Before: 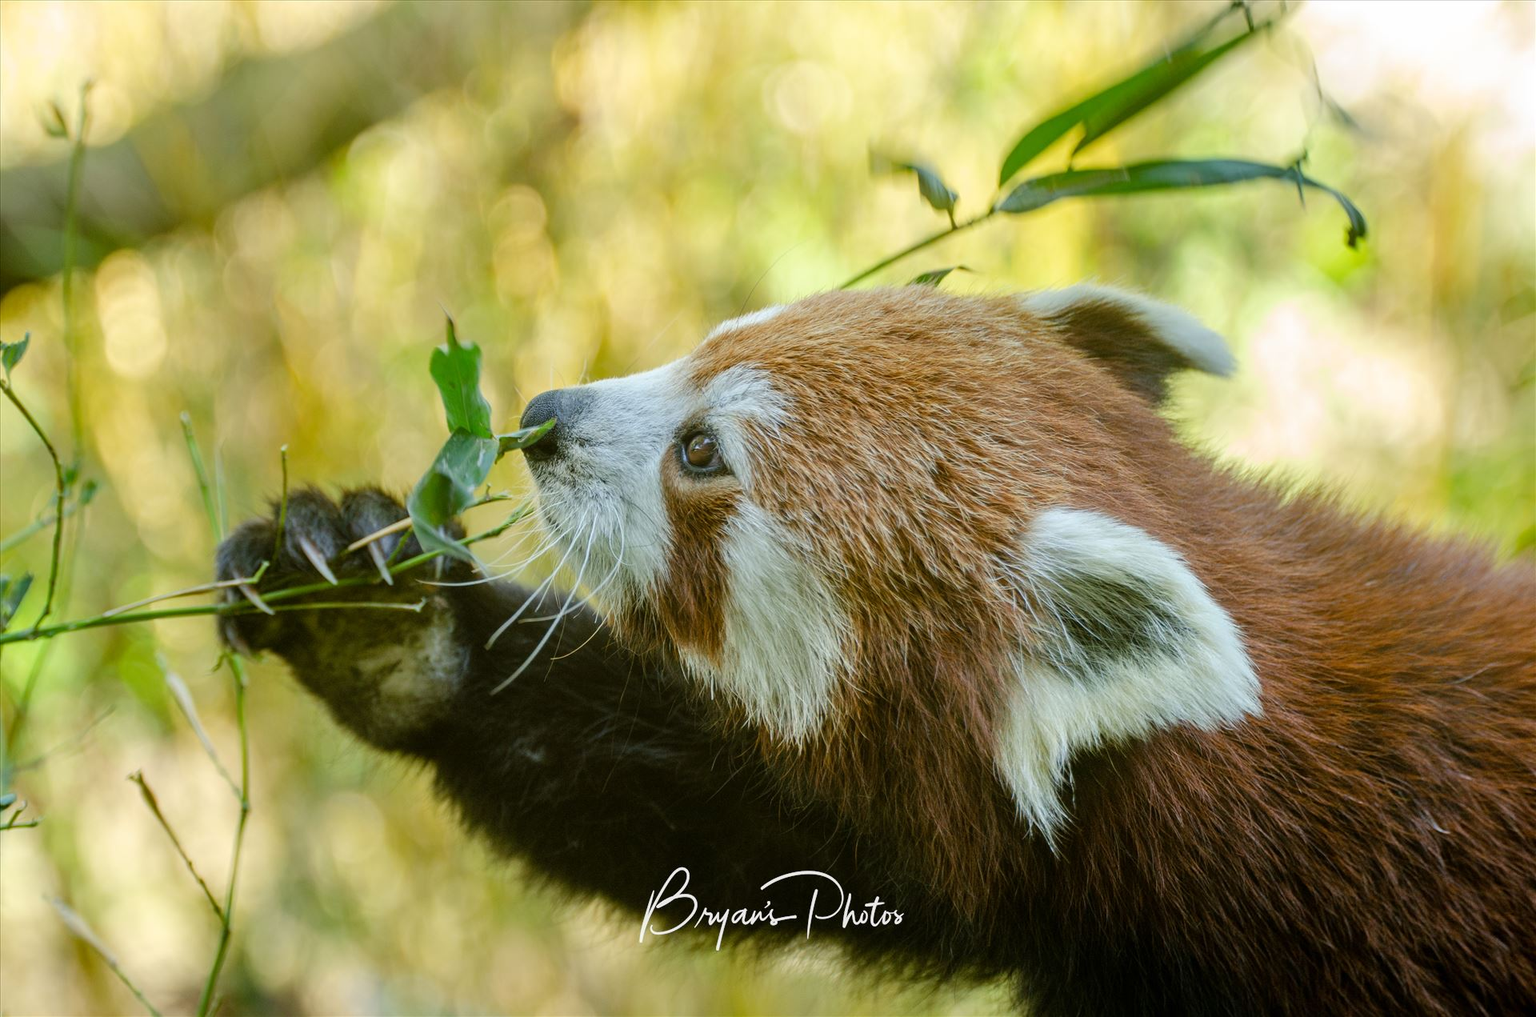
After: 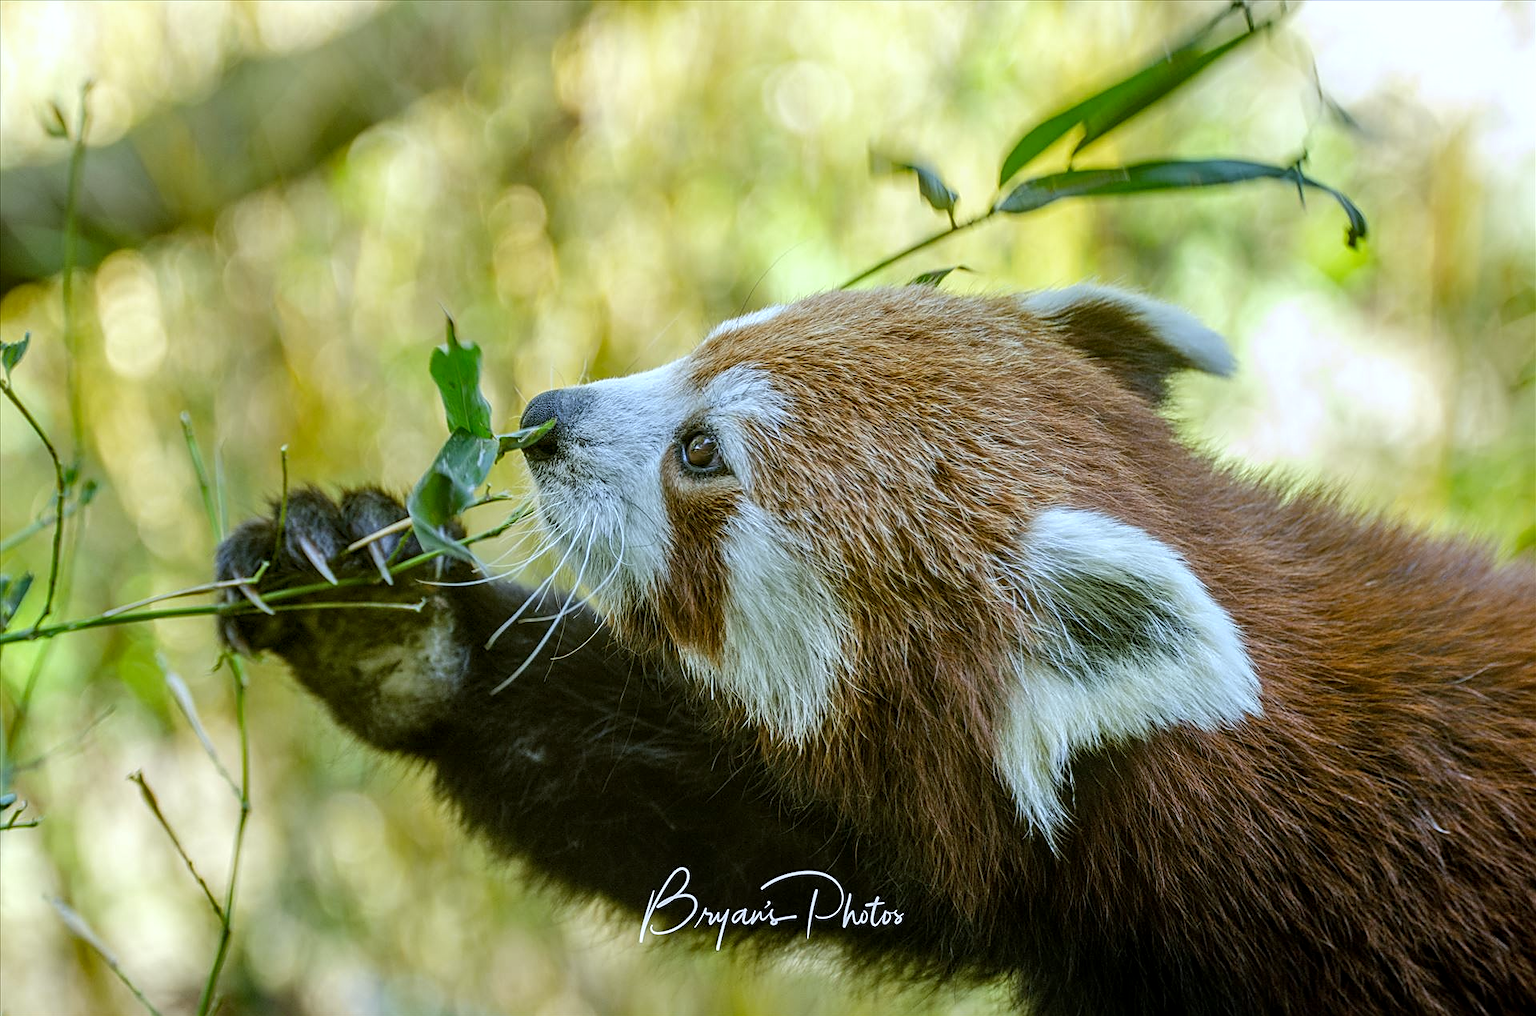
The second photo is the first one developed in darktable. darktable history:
white balance: red 0.931, blue 1.11
sharpen: on, module defaults
local contrast: detail 130%
